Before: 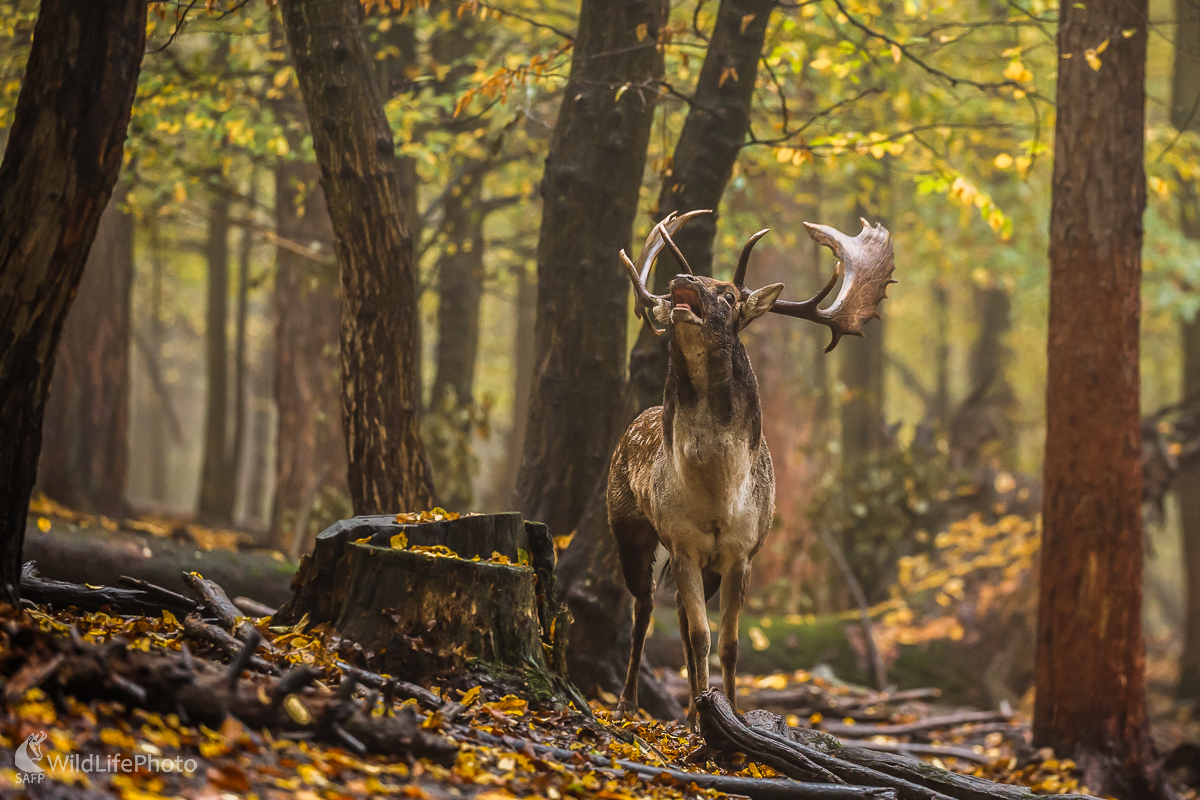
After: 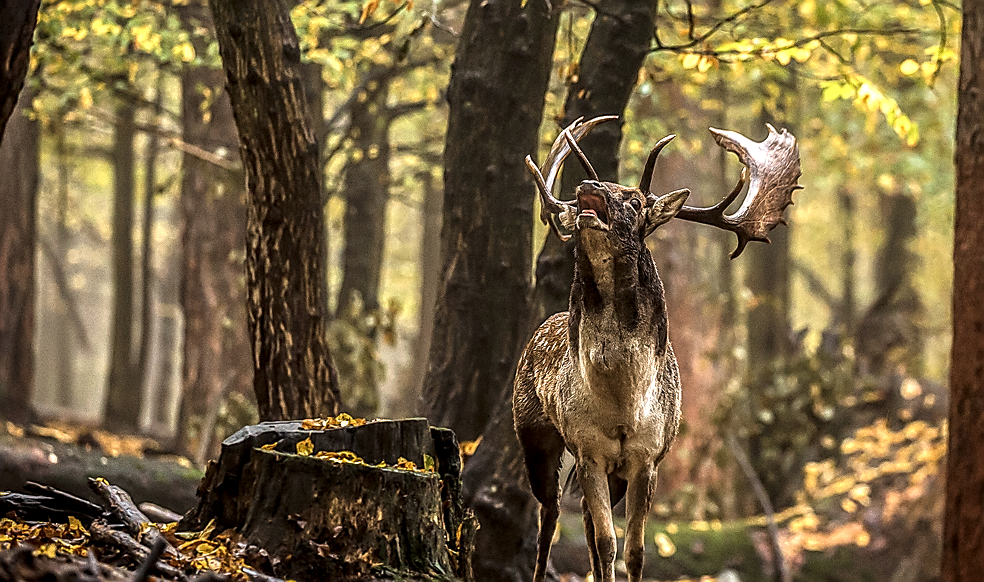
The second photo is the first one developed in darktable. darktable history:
crop: left 7.856%, top 11.836%, right 10.12%, bottom 15.387%
sharpen: radius 1.4, amount 1.25, threshold 0.7
local contrast: highlights 19%, detail 186%
exposure: black level correction -0.003, exposure 0.04 EV, compensate highlight preservation false
